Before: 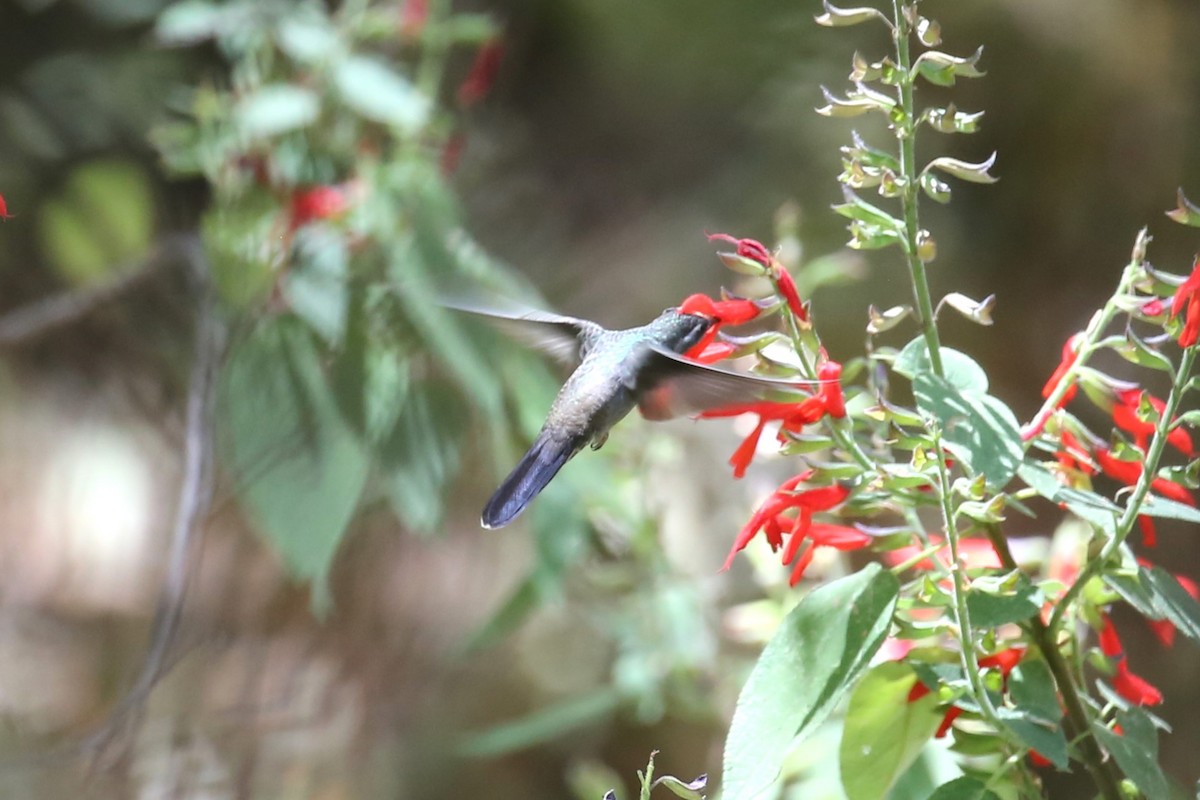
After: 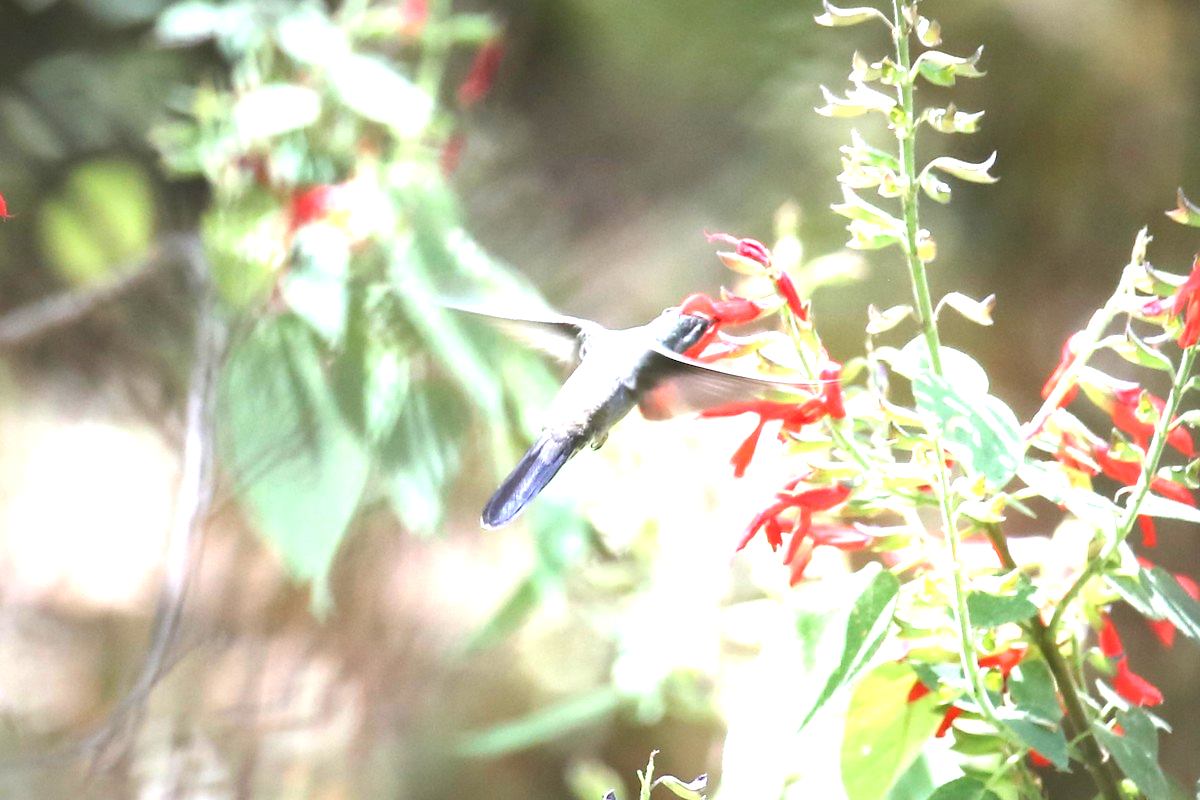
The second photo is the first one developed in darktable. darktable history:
exposure: black level correction 0, exposure 1.619 EV, compensate exposure bias true, compensate highlight preservation false
vignetting: fall-off start 67.56%, fall-off radius 66.84%, brightness -0.373, saturation 0.007, automatic ratio true
